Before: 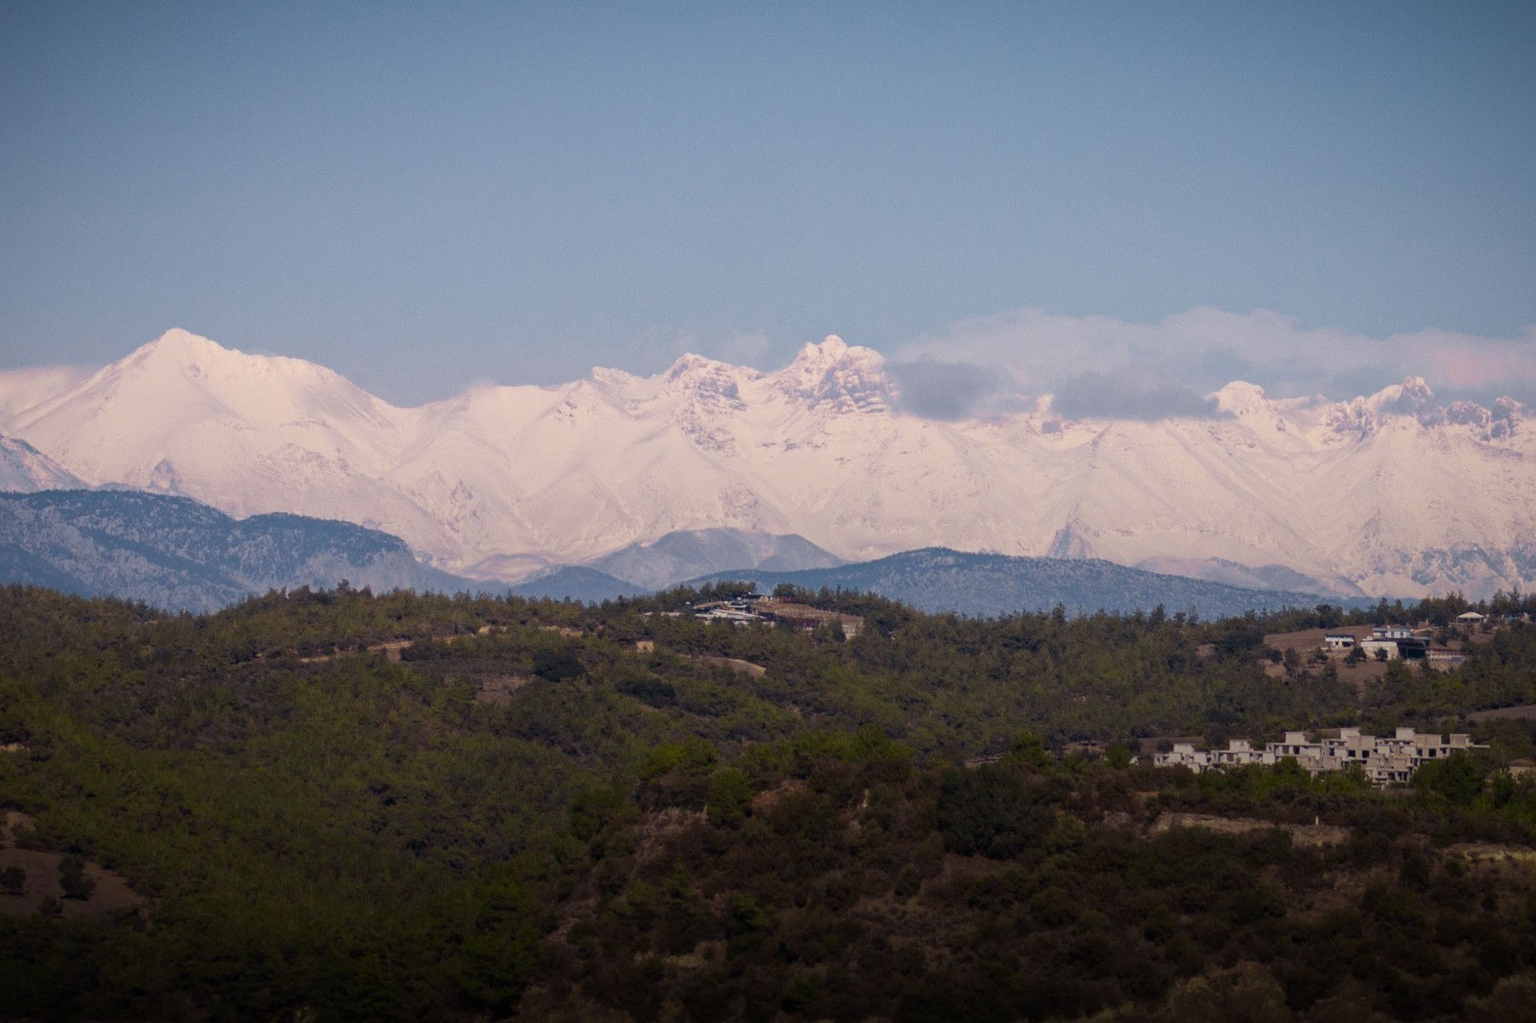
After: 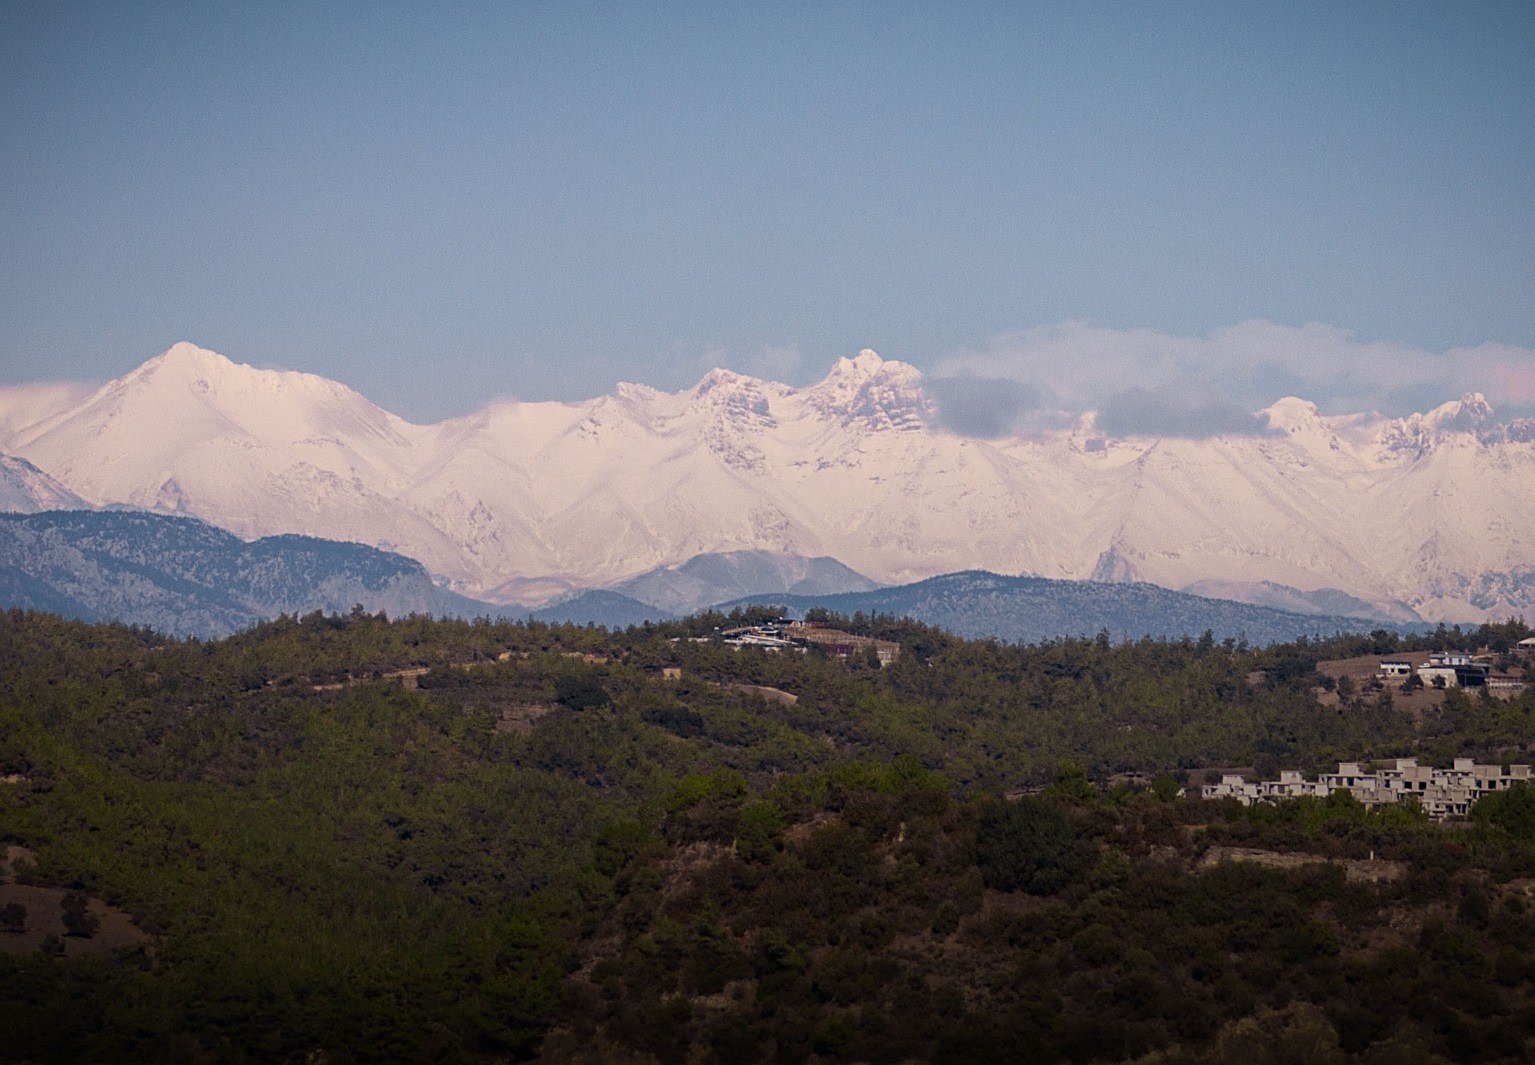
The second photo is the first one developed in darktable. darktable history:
exposure: compensate exposure bias true, compensate highlight preservation false
crop: right 4.028%, bottom 0.028%
sharpen: on, module defaults
